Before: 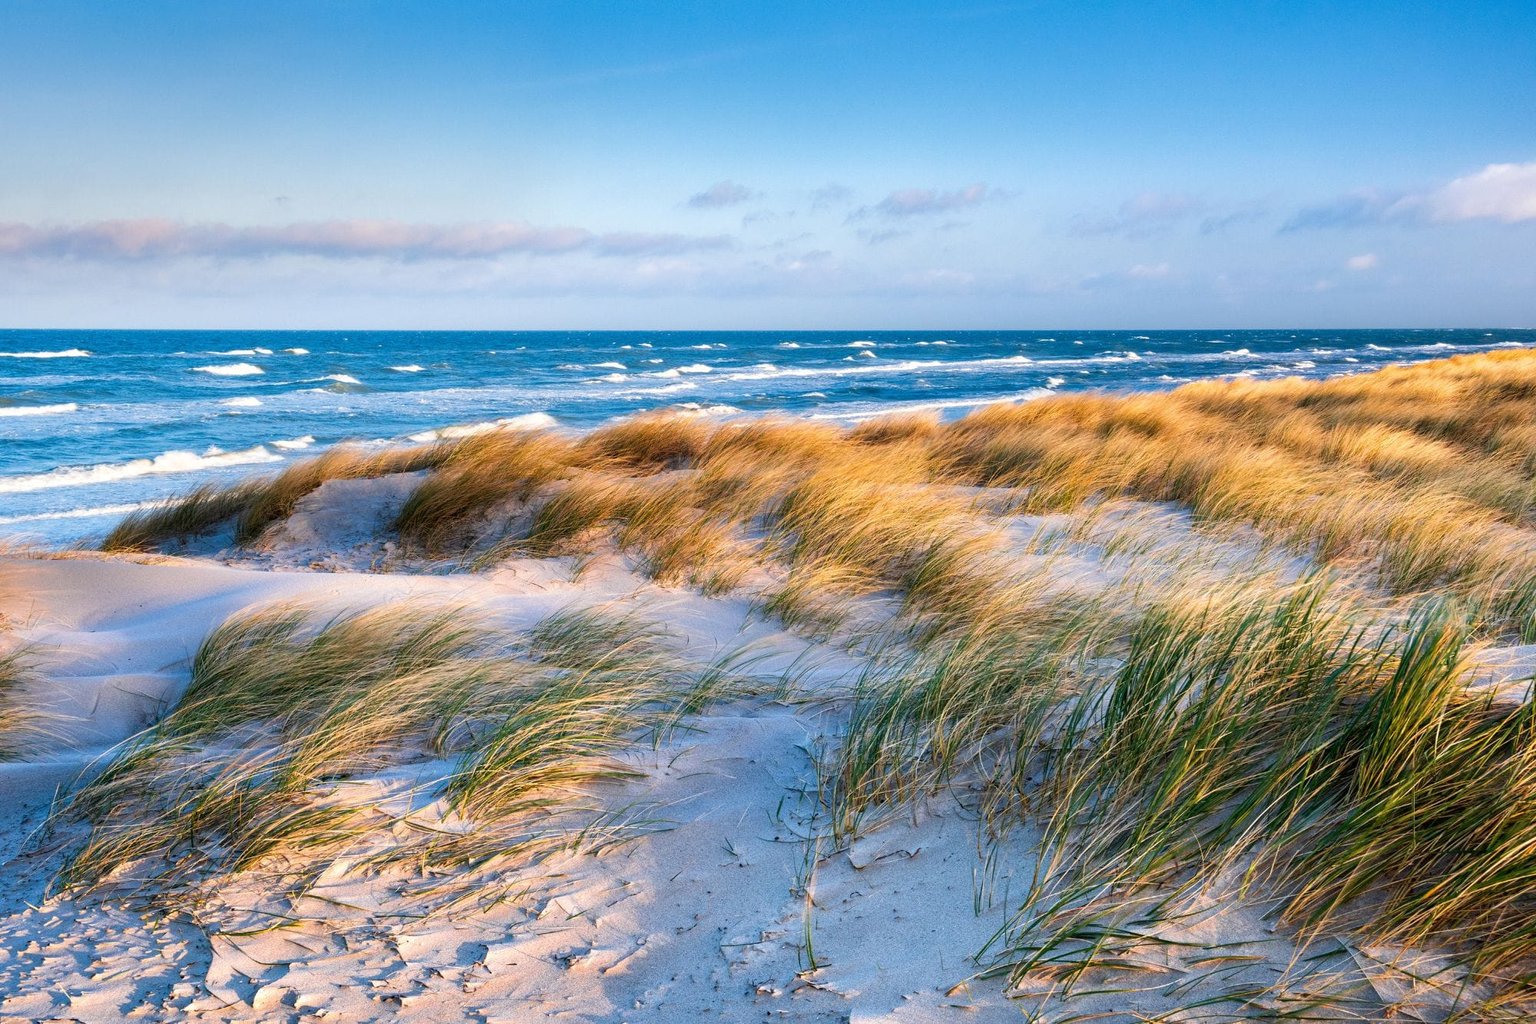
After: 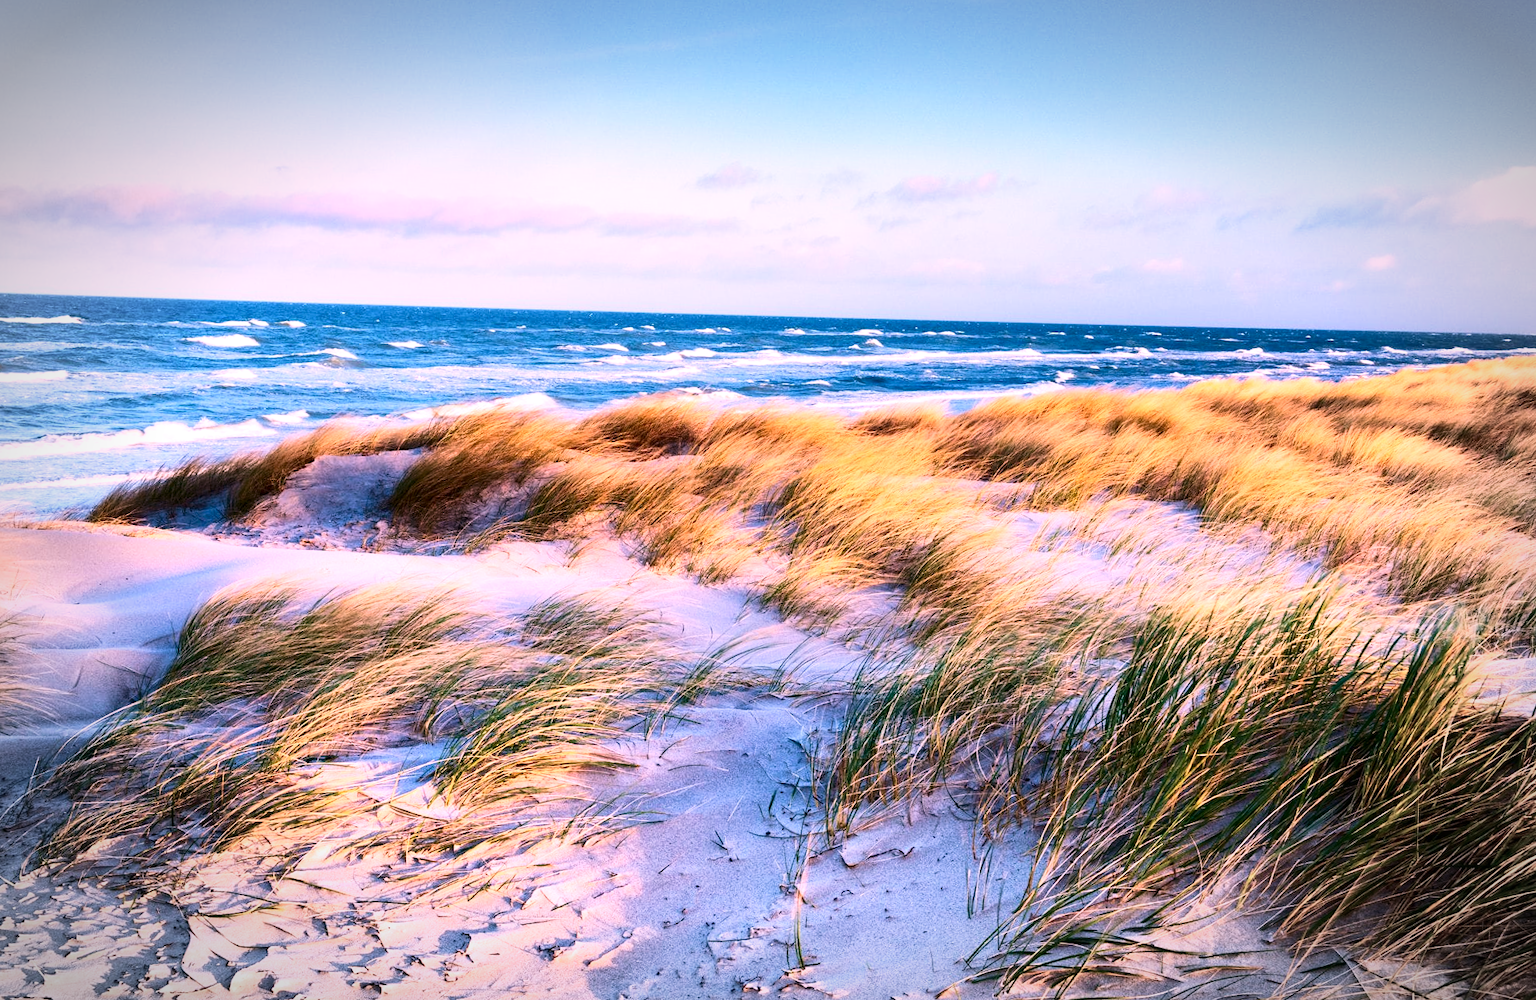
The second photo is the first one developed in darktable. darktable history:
rotate and perspective: rotation 1.57°, crop left 0.018, crop right 0.982, crop top 0.039, crop bottom 0.961
white balance: red 1.188, blue 1.11
exposure: exposure 0.128 EV, compensate highlight preservation false
vignetting: fall-off start 79.43%, saturation -0.649, width/height ratio 1.327, unbound false
contrast brightness saturation: contrast 0.28
velvia: on, module defaults
